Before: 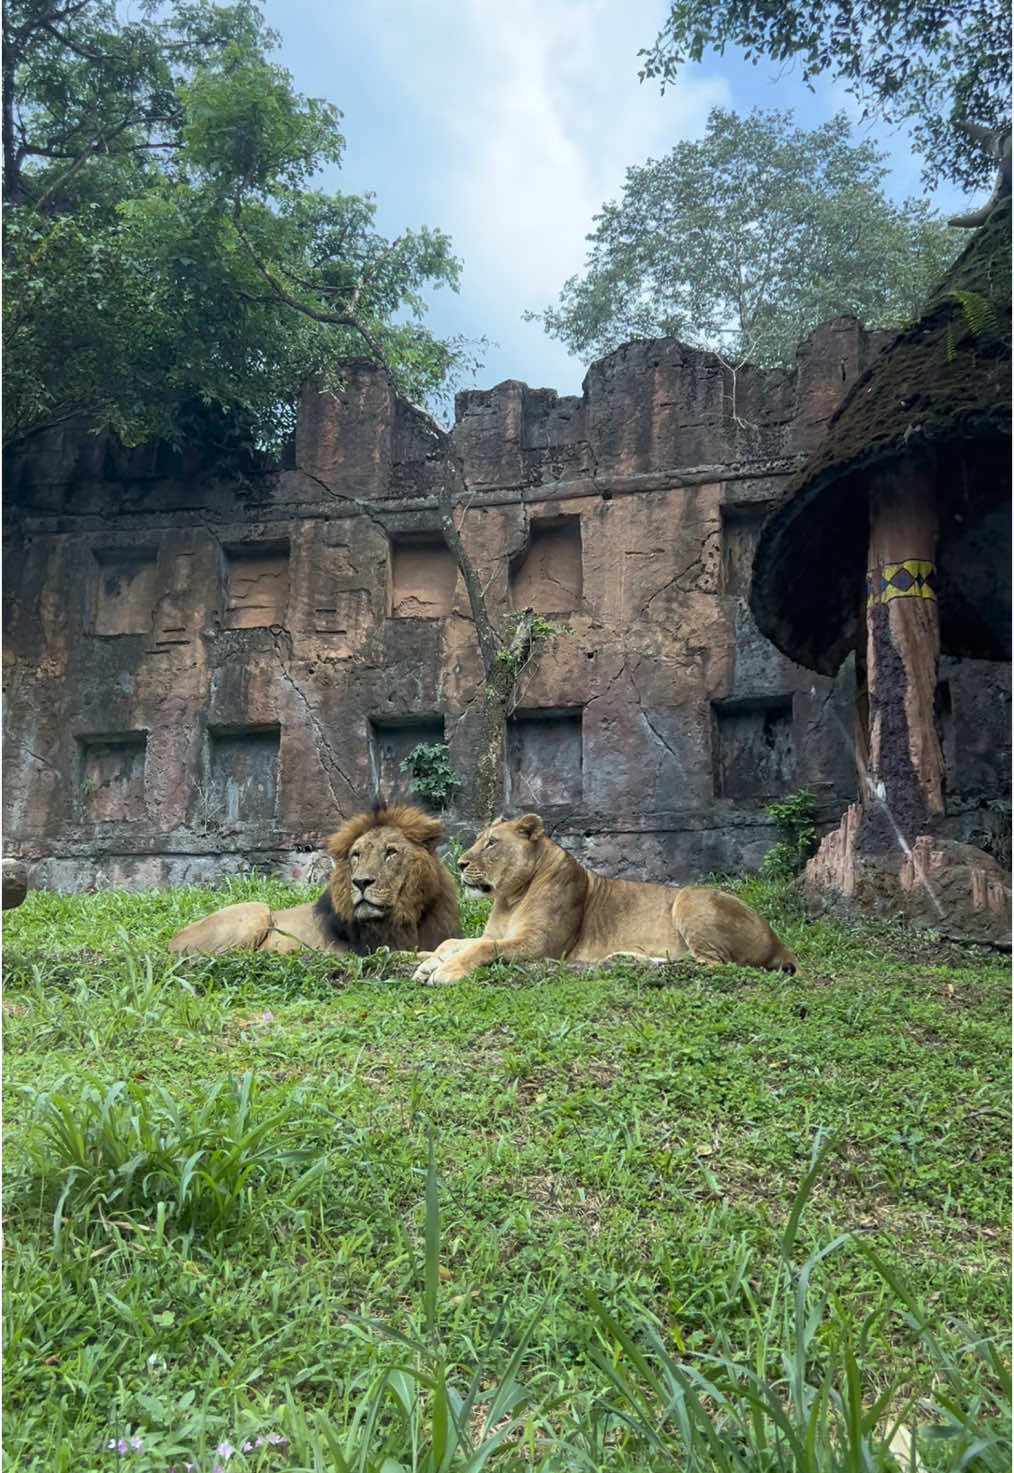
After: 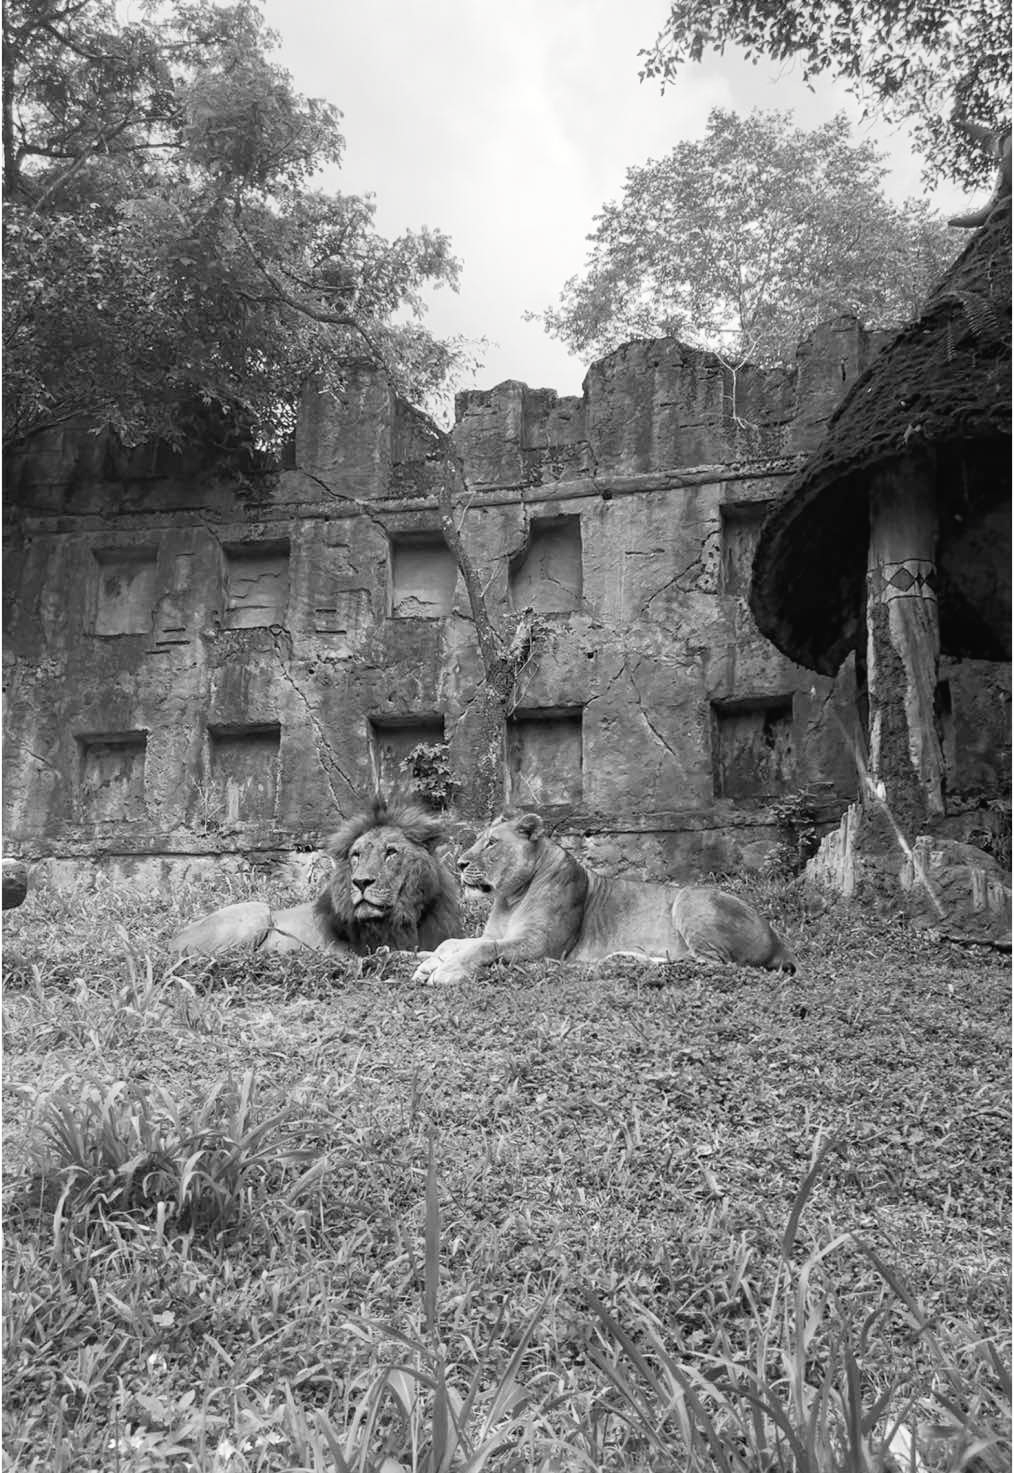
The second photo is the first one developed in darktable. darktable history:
tone curve: curves: ch0 [(0, 0) (0.003, 0.019) (0.011, 0.022) (0.025, 0.025) (0.044, 0.04) (0.069, 0.069) (0.1, 0.108) (0.136, 0.152) (0.177, 0.199) (0.224, 0.26) (0.277, 0.321) (0.335, 0.392) (0.399, 0.472) (0.468, 0.547) (0.543, 0.624) (0.623, 0.713) (0.709, 0.786) (0.801, 0.865) (0.898, 0.939) (1, 1)], preserve colors none
color look up table: target L [84.2, 90.94, 84.56, 81.69, 84.56, 61.19, 68.49, 44.41, 42.78, 32.75, 17.37, 3.028, 200.55, 85.98, 72.94, 75.88, 68.49, 76.61, 64.36, 59.79, 50.43, 53.98, 34.45, 31.46, 23.22, 93.05, 87.05, 74.05, 75.52, 78.07, 56.71, 61.7, 85.27, 66.62, 76.98, 37.13, 27.98, 42.1, 18.94, 100, 91.29, 90.94, 84.56, 84.2, 84.56, 69.61, 60.17, 48.04, 48.04], target a [0, -0.001, -0.001, 0, -0.001, 0.001, 0 ×7, -0.001, 0 ×11, -0.002, 0, 0, 0, -0.001, 0, 0.001, -0.002, 0, 0, 0.001, 0, 0.001, 0, -0.097, 0, -0.001, -0.001, 0, -0.001, 0 ×4], target b [0.001, 0.023, 0.002, 0.001, 0.002, -0.004, 0.002, 0.002, 0.002, 0.001, -0.002, 0, 0, 0.002, 0.002, 0.001, 0.002, 0.001, 0.002, 0.002, -0.003, 0.002, 0.001, 0.001, -0.002, 0.024, 0.001, 0.002, 0.002, 0.022, 0.002, -0.004, 0.023, 0.002, 0.001, -0.003, 0.001, -0.003, -0.002, 1.213, 0, 0.023, 0.002, 0.001, 0.002 ×5], num patches 49
